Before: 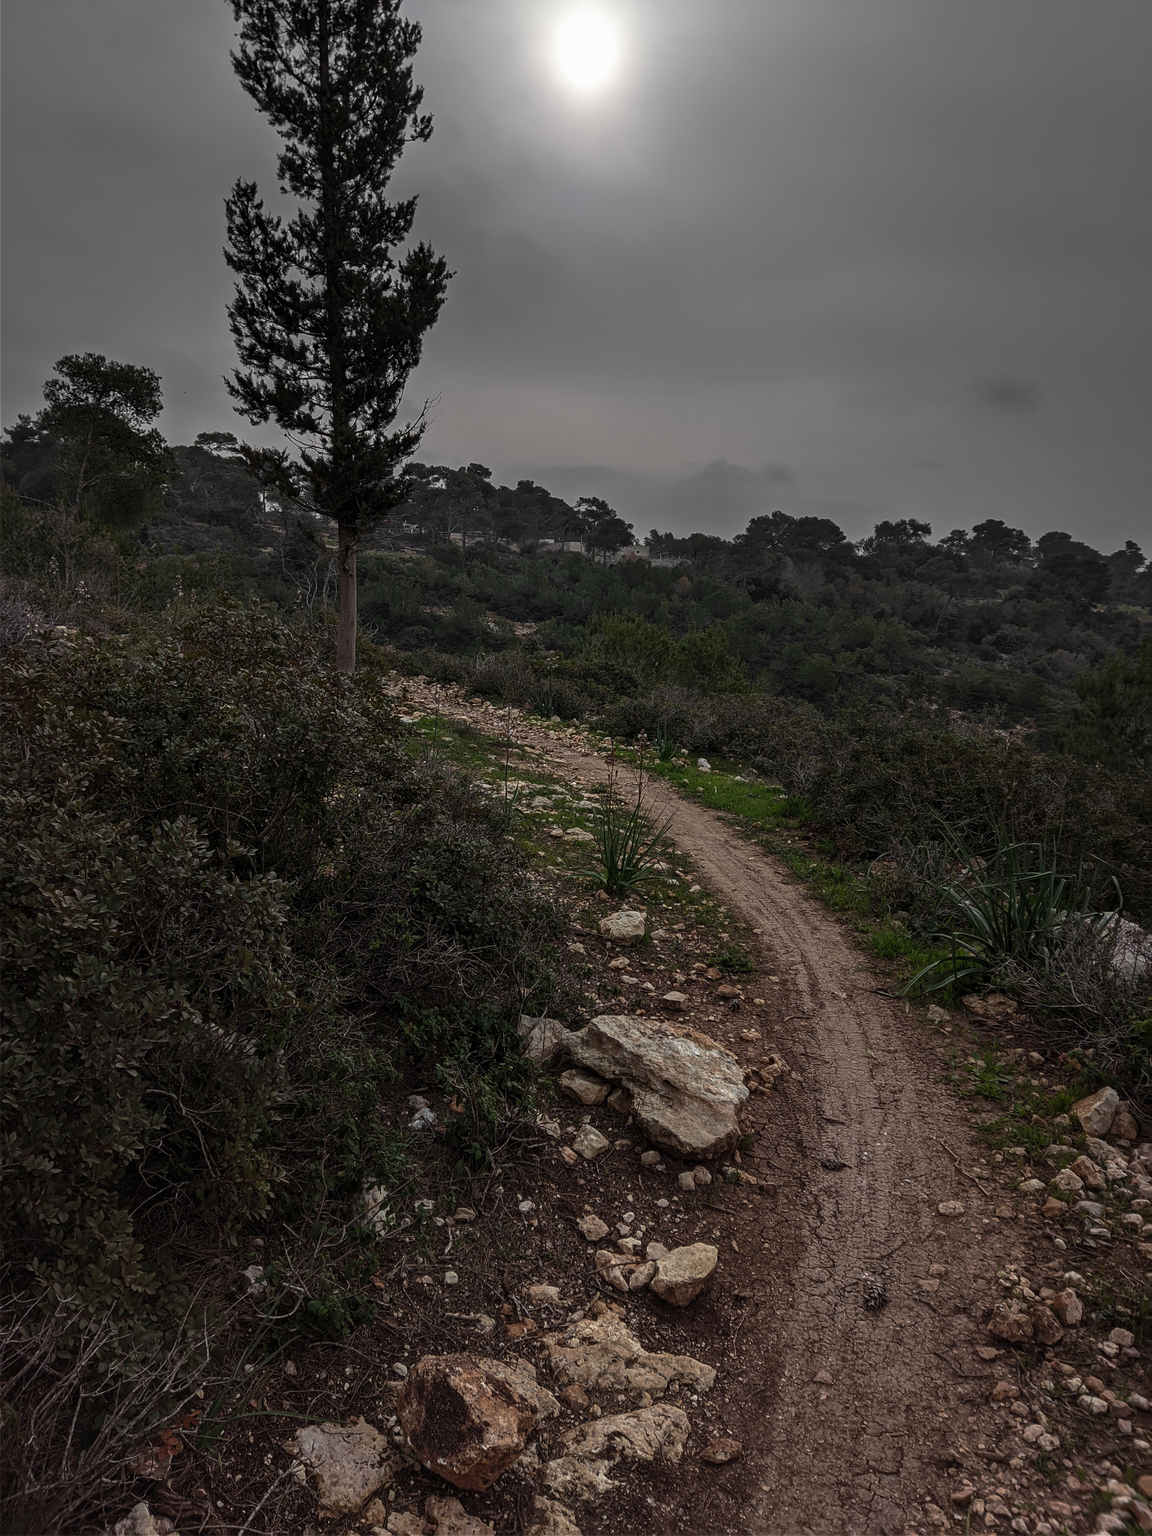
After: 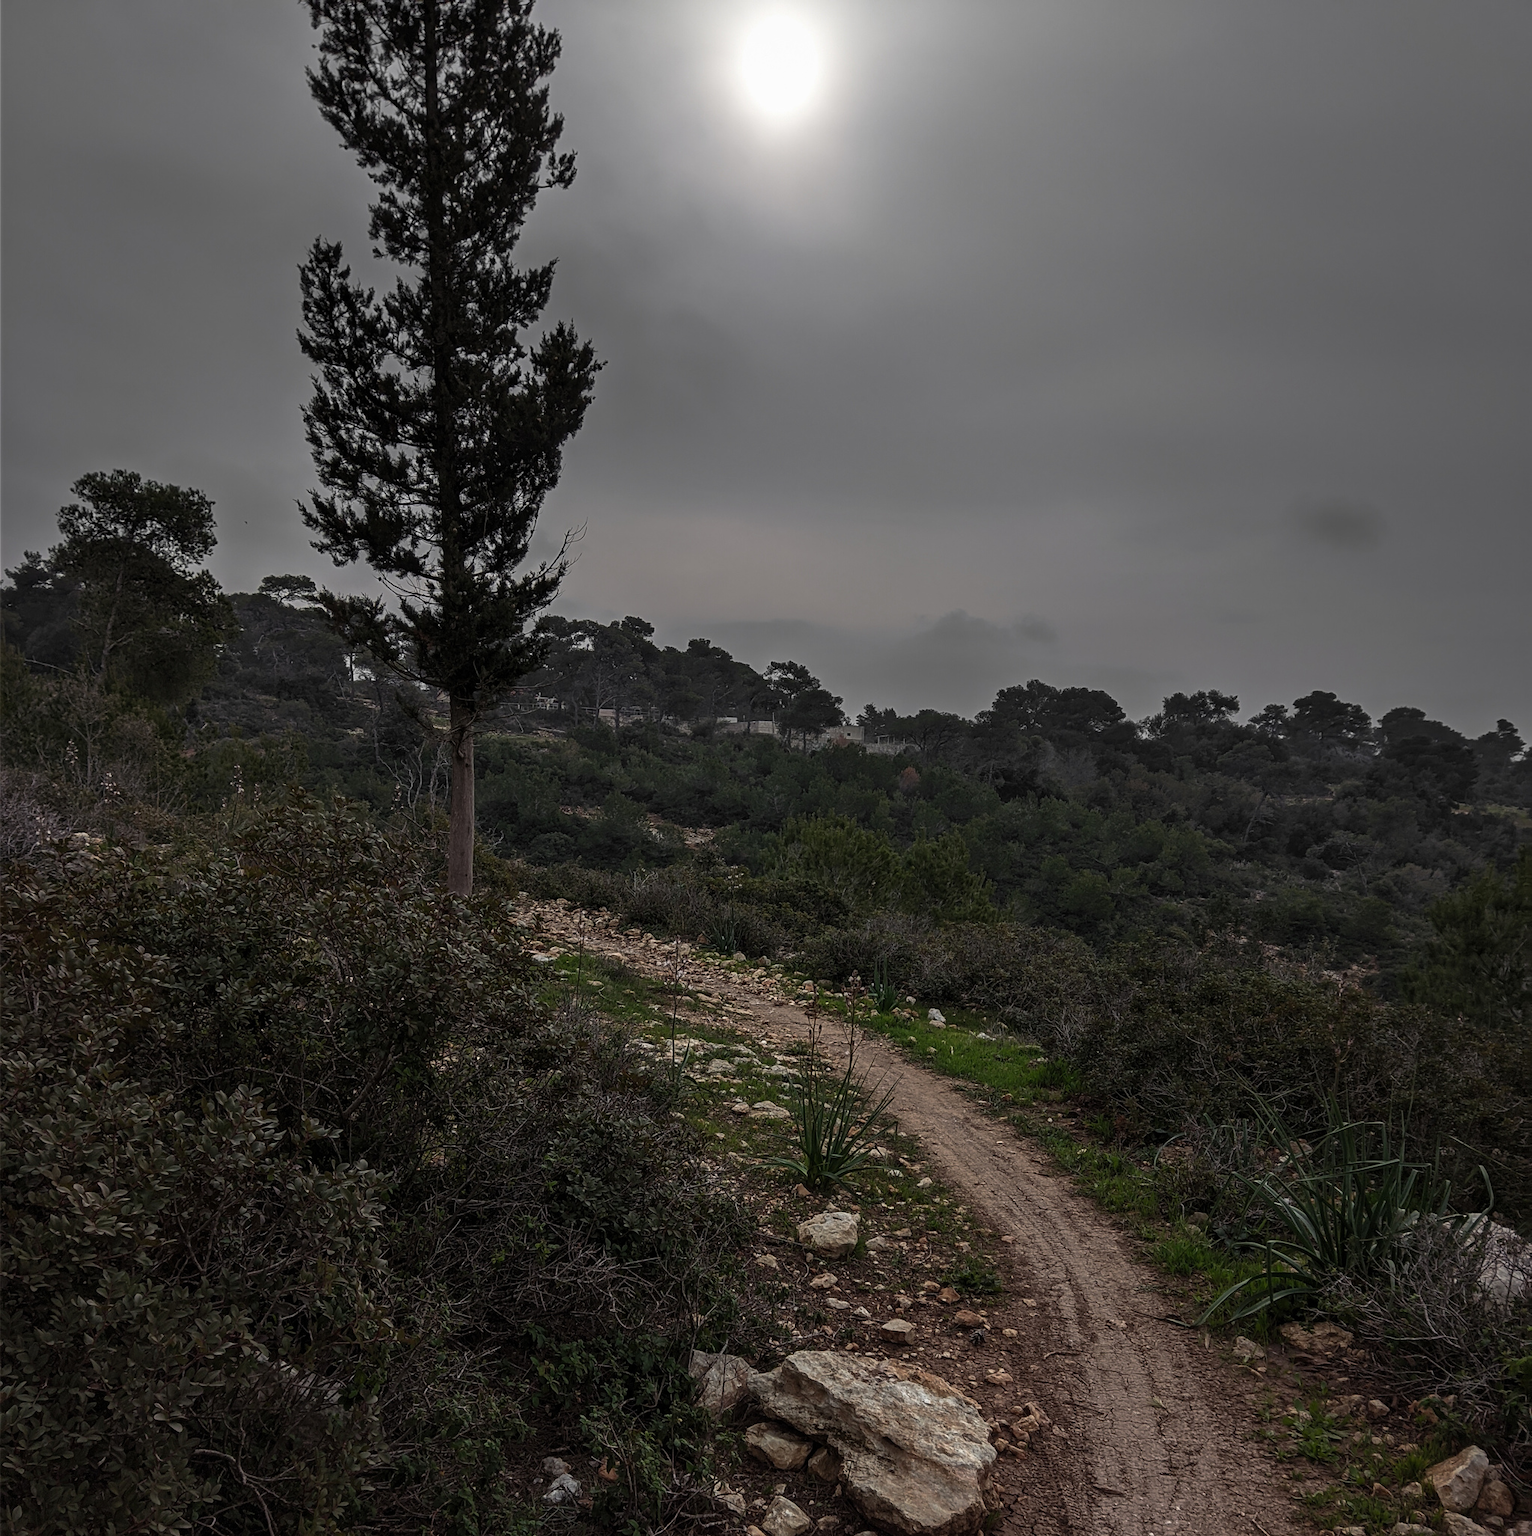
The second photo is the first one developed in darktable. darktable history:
crop: bottom 24.825%
